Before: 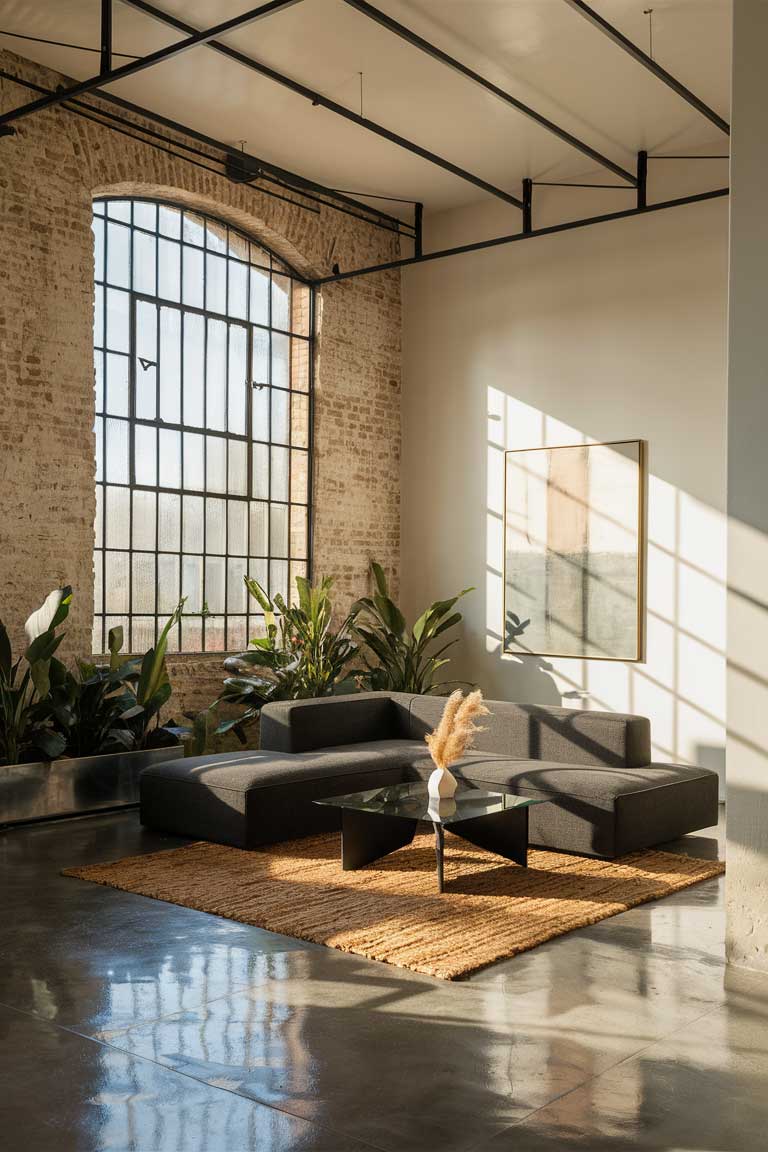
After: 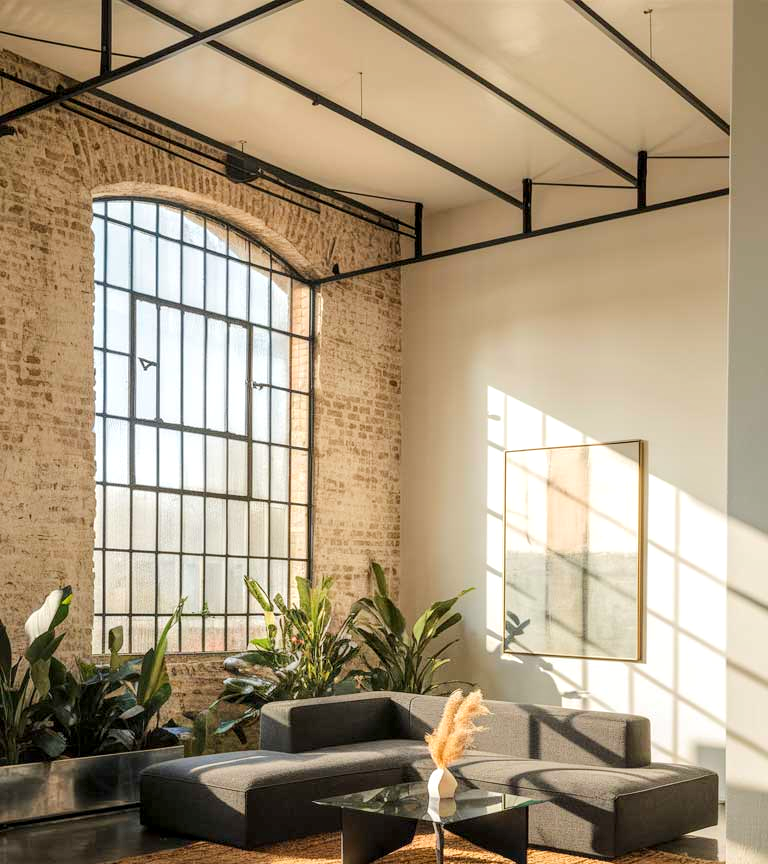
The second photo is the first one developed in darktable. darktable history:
local contrast: on, module defaults
exposure: exposure 0.174 EV, compensate exposure bias true, compensate highlight preservation false
crop: bottom 24.955%
base curve: curves: ch0 [(0, 0) (0.158, 0.273) (0.879, 0.895) (1, 1)]
